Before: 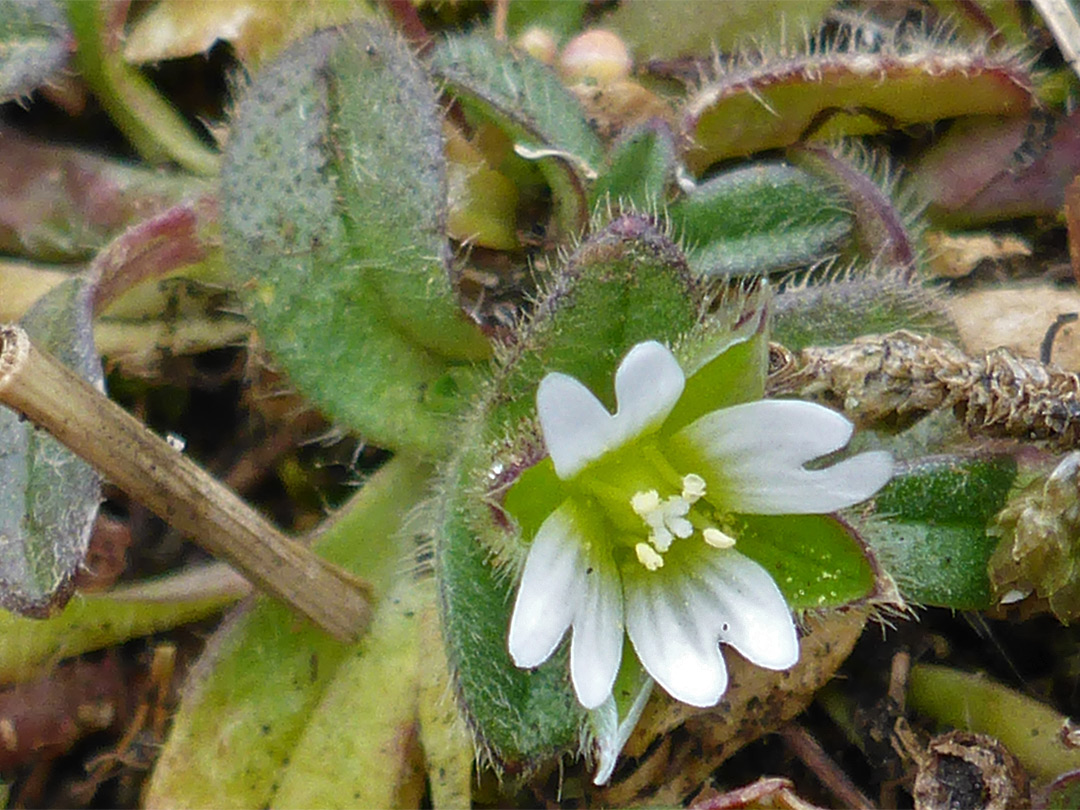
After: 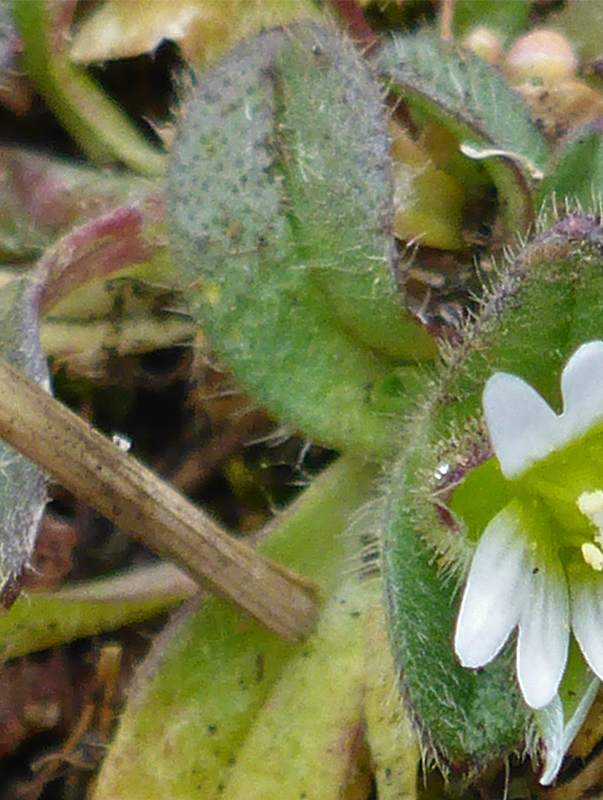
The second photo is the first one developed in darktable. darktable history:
crop: left 5.089%, right 39.021%
